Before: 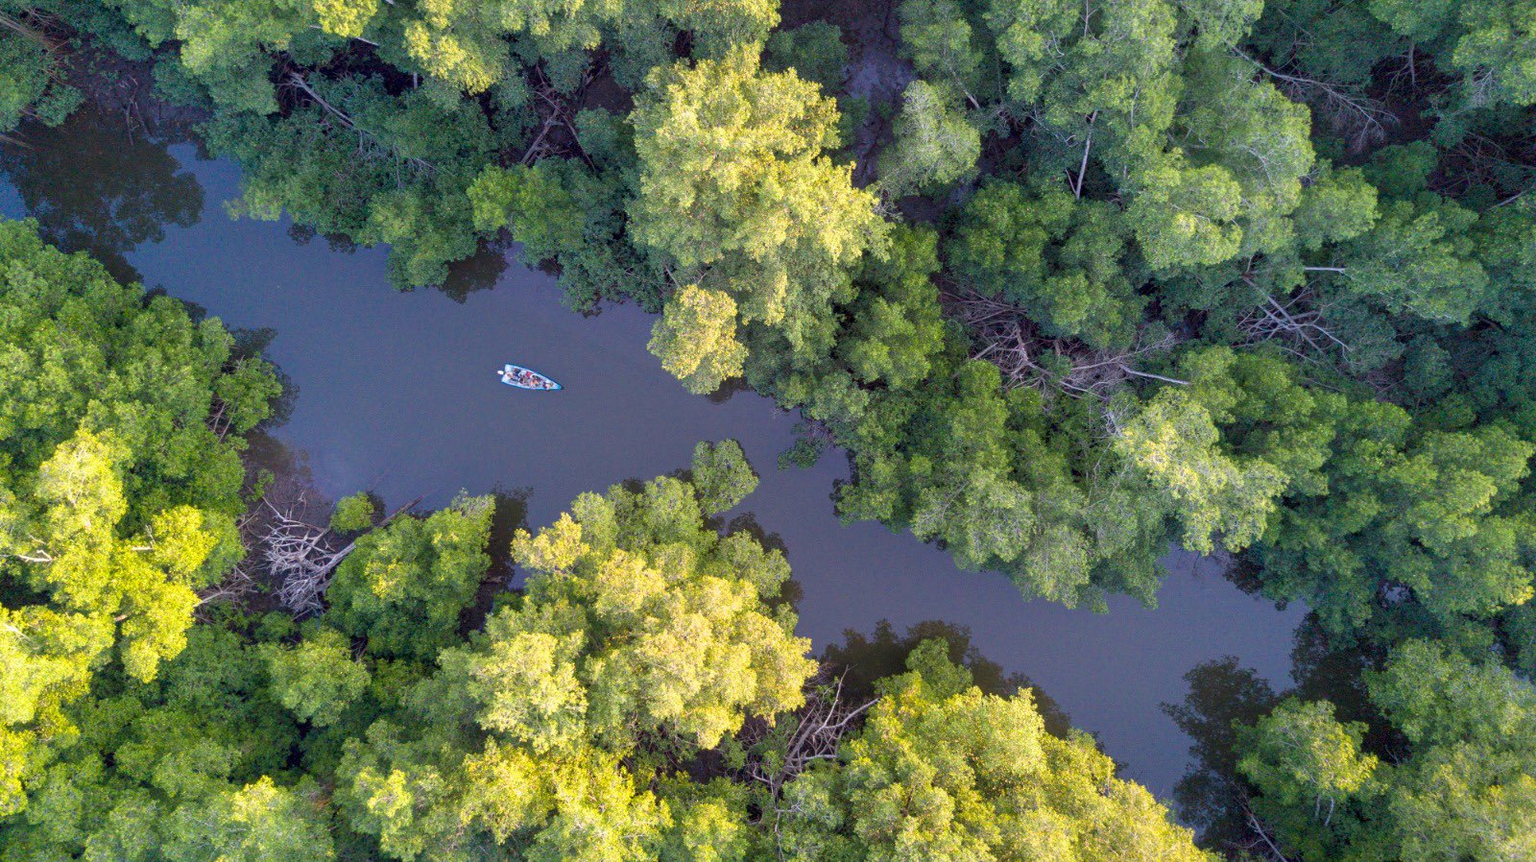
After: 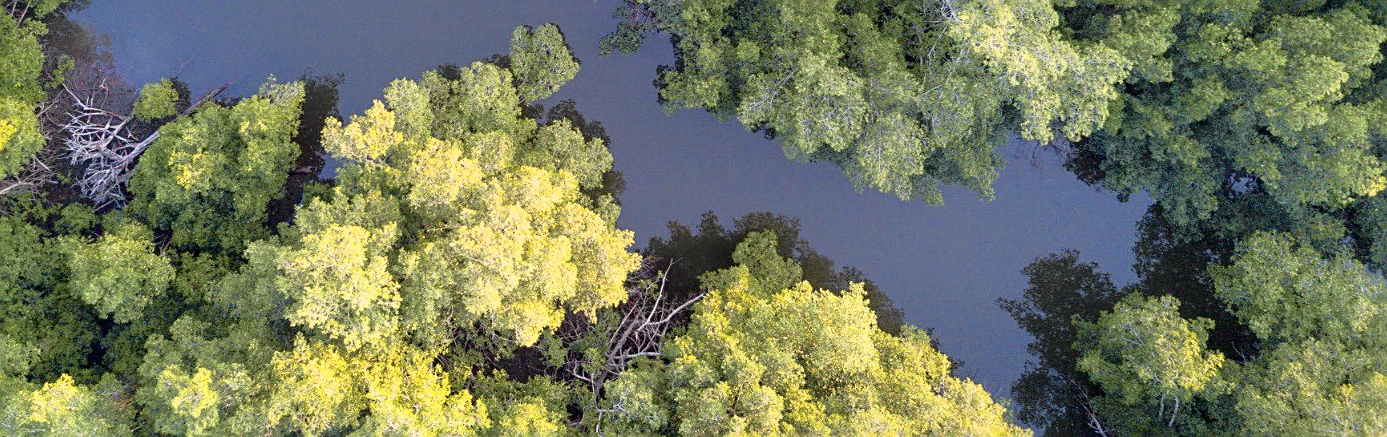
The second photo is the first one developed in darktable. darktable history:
sharpen: on, module defaults
crop and rotate: left 13.283%, top 48.384%, bottom 2.936%
tone curve: curves: ch0 [(0, 0.009) (0.105, 0.08) (0.195, 0.18) (0.283, 0.316) (0.384, 0.434) (0.485, 0.531) (0.638, 0.69) (0.81, 0.872) (1, 0.977)]; ch1 [(0, 0) (0.161, 0.092) (0.35, 0.33) (0.379, 0.401) (0.456, 0.469) (0.502, 0.5) (0.525, 0.518) (0.586, 0.617) (0.635, 0.655) (1, 1)]; ch2 [(0, 0) (0.371, 0.362) (0.437, 0.437) (0.48, 0.49) (0.53, 0.515) (0.56, 0.571) (0.622, 0.606) (1, 1)], color space Lab, independent channels, preserve colors none
